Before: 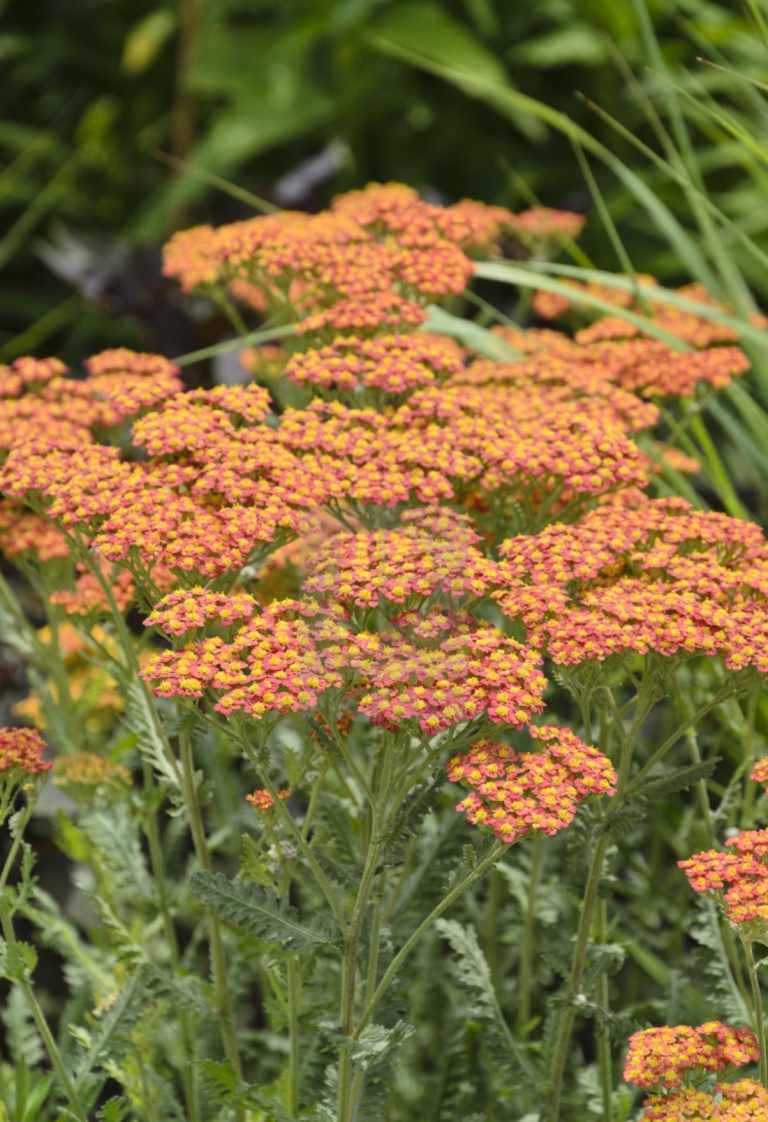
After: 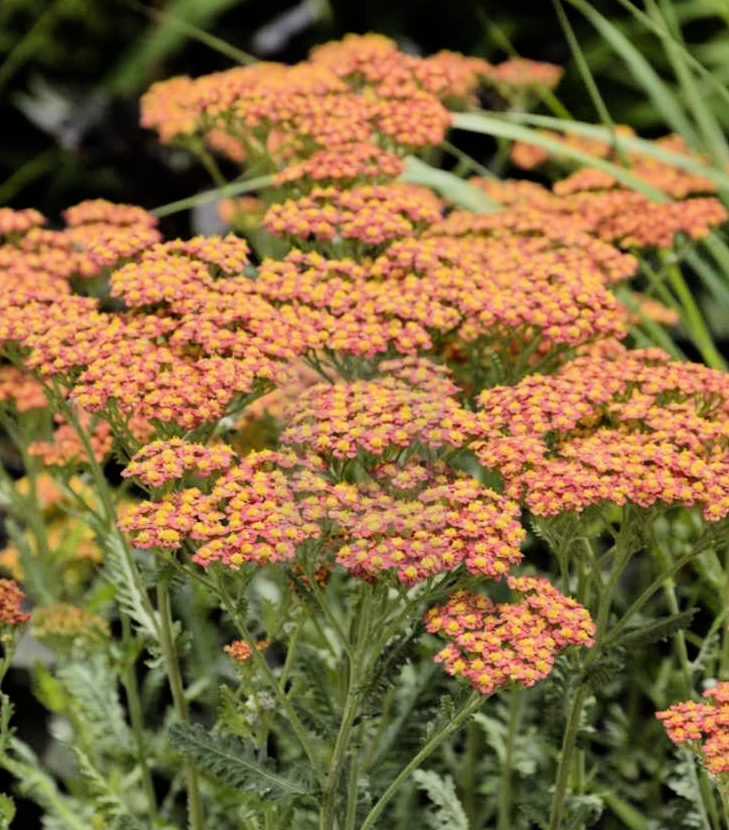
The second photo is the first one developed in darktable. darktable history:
crop and rotate: left 2.991%, top 13.302%, right 1.981%, bottom 12.636%
filmic rgb: black relative exposure -5 EV, white relative exposure 3.5 EV, hardness 3.19, contrast 1.3, highlights saturation mix -50%
tone equalizer: on, module defaults
